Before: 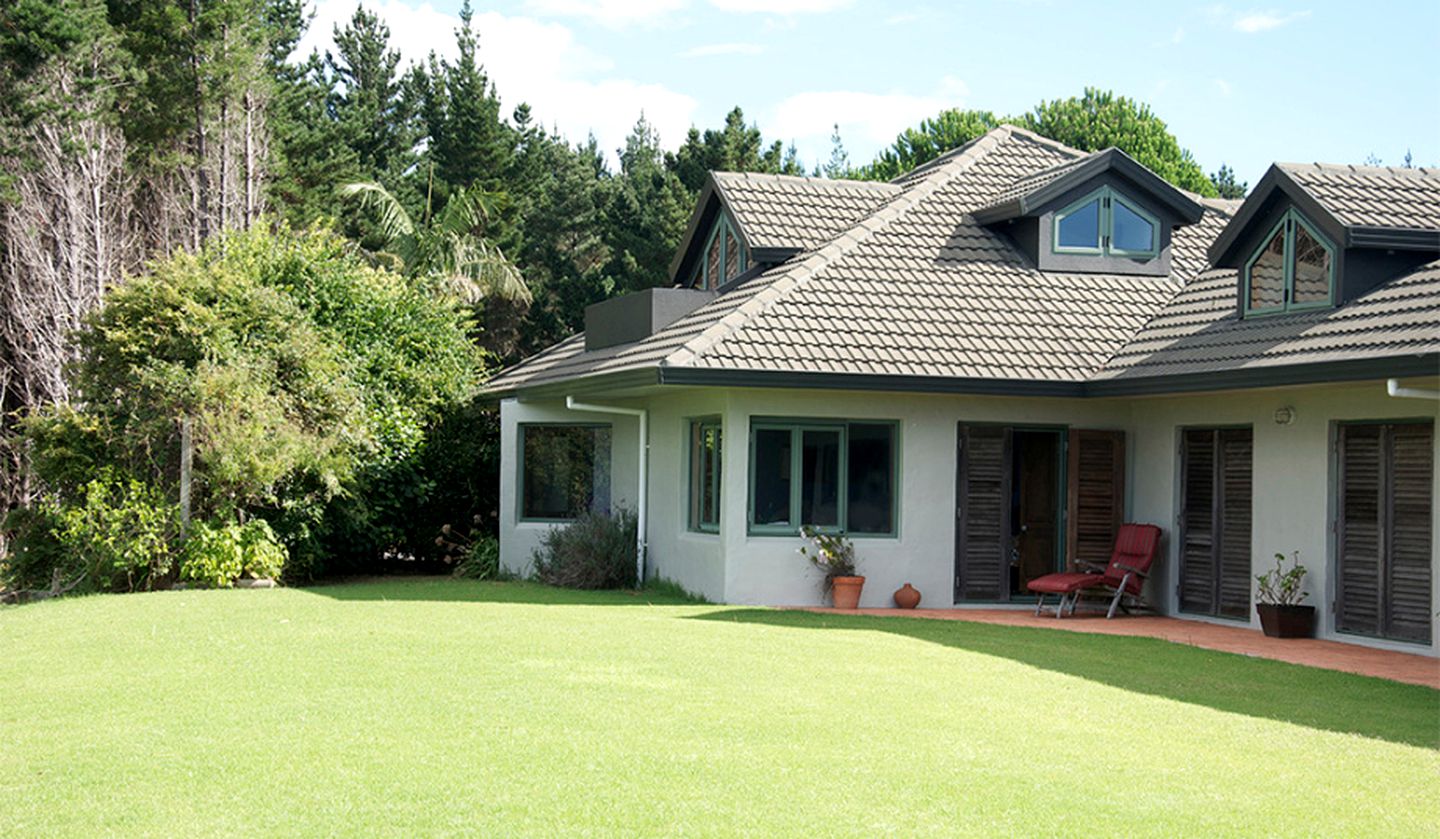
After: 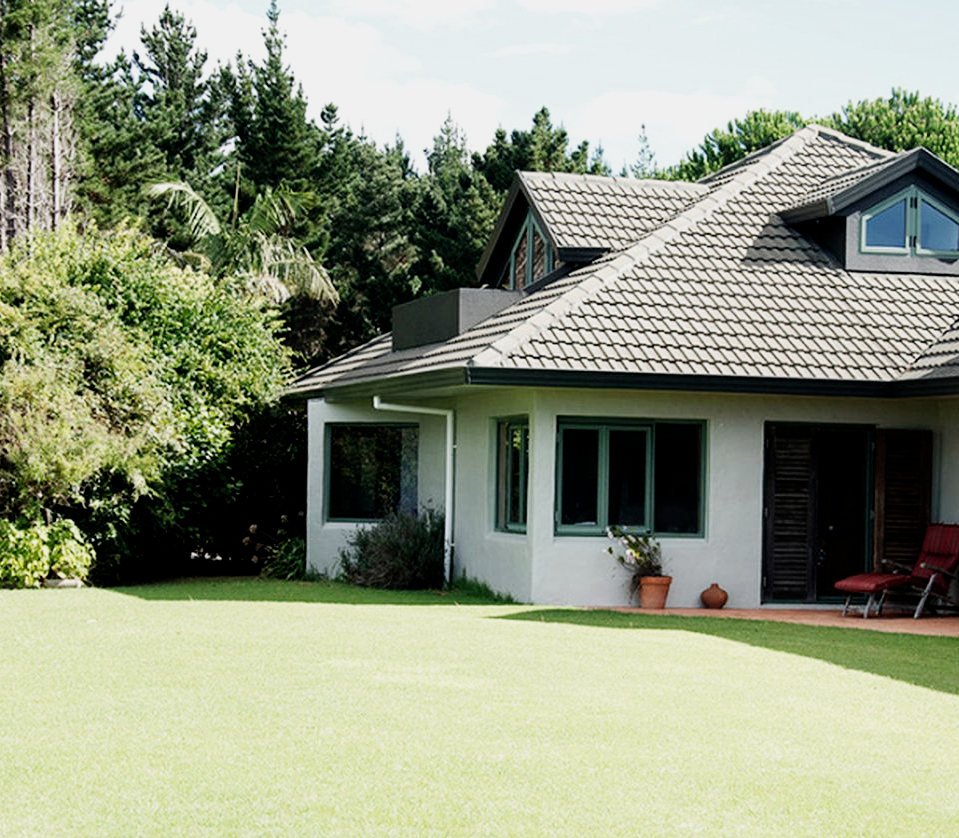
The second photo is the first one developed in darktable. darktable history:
crop and rotate: left 13.422%, right 19.93%
color correction: highlights b* -0.035, saturation 0.795
filmic rgb: black relative exposure -16 EV, white relative exposure 6.25 EV, hardness 5.1, contrast 1.356, preserve chrominance no, color science v5 (2021)
